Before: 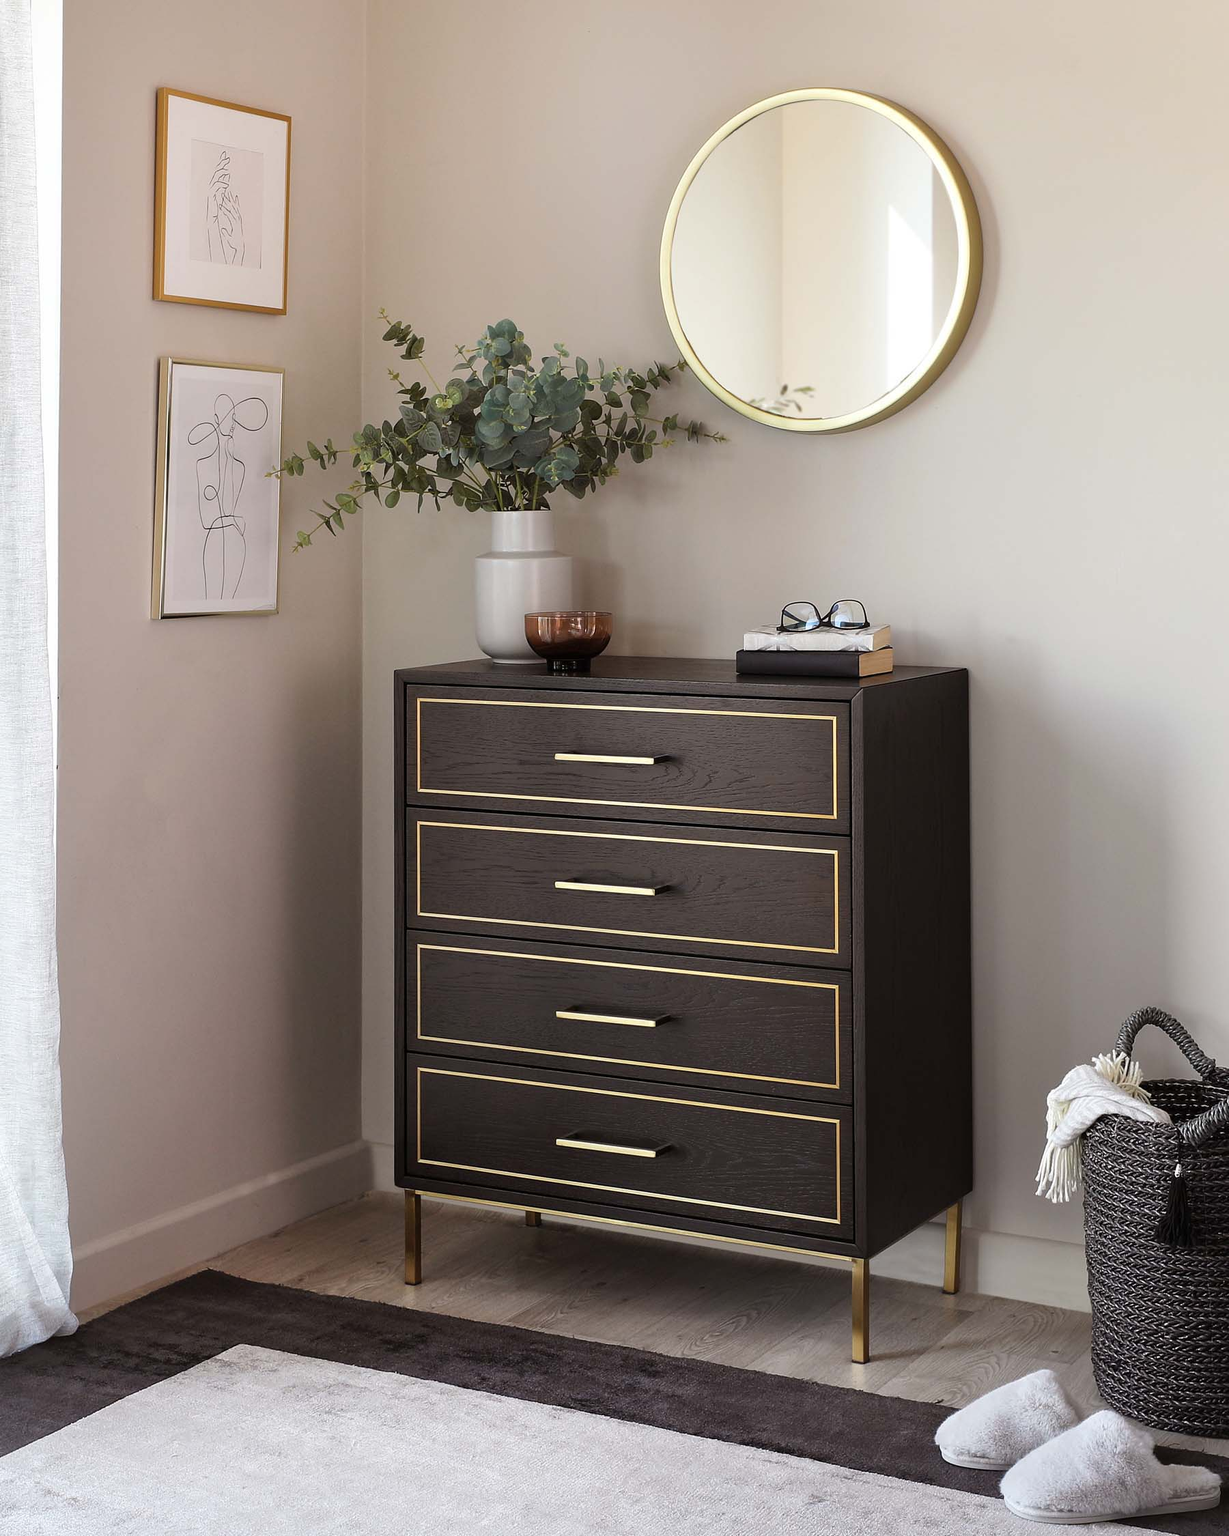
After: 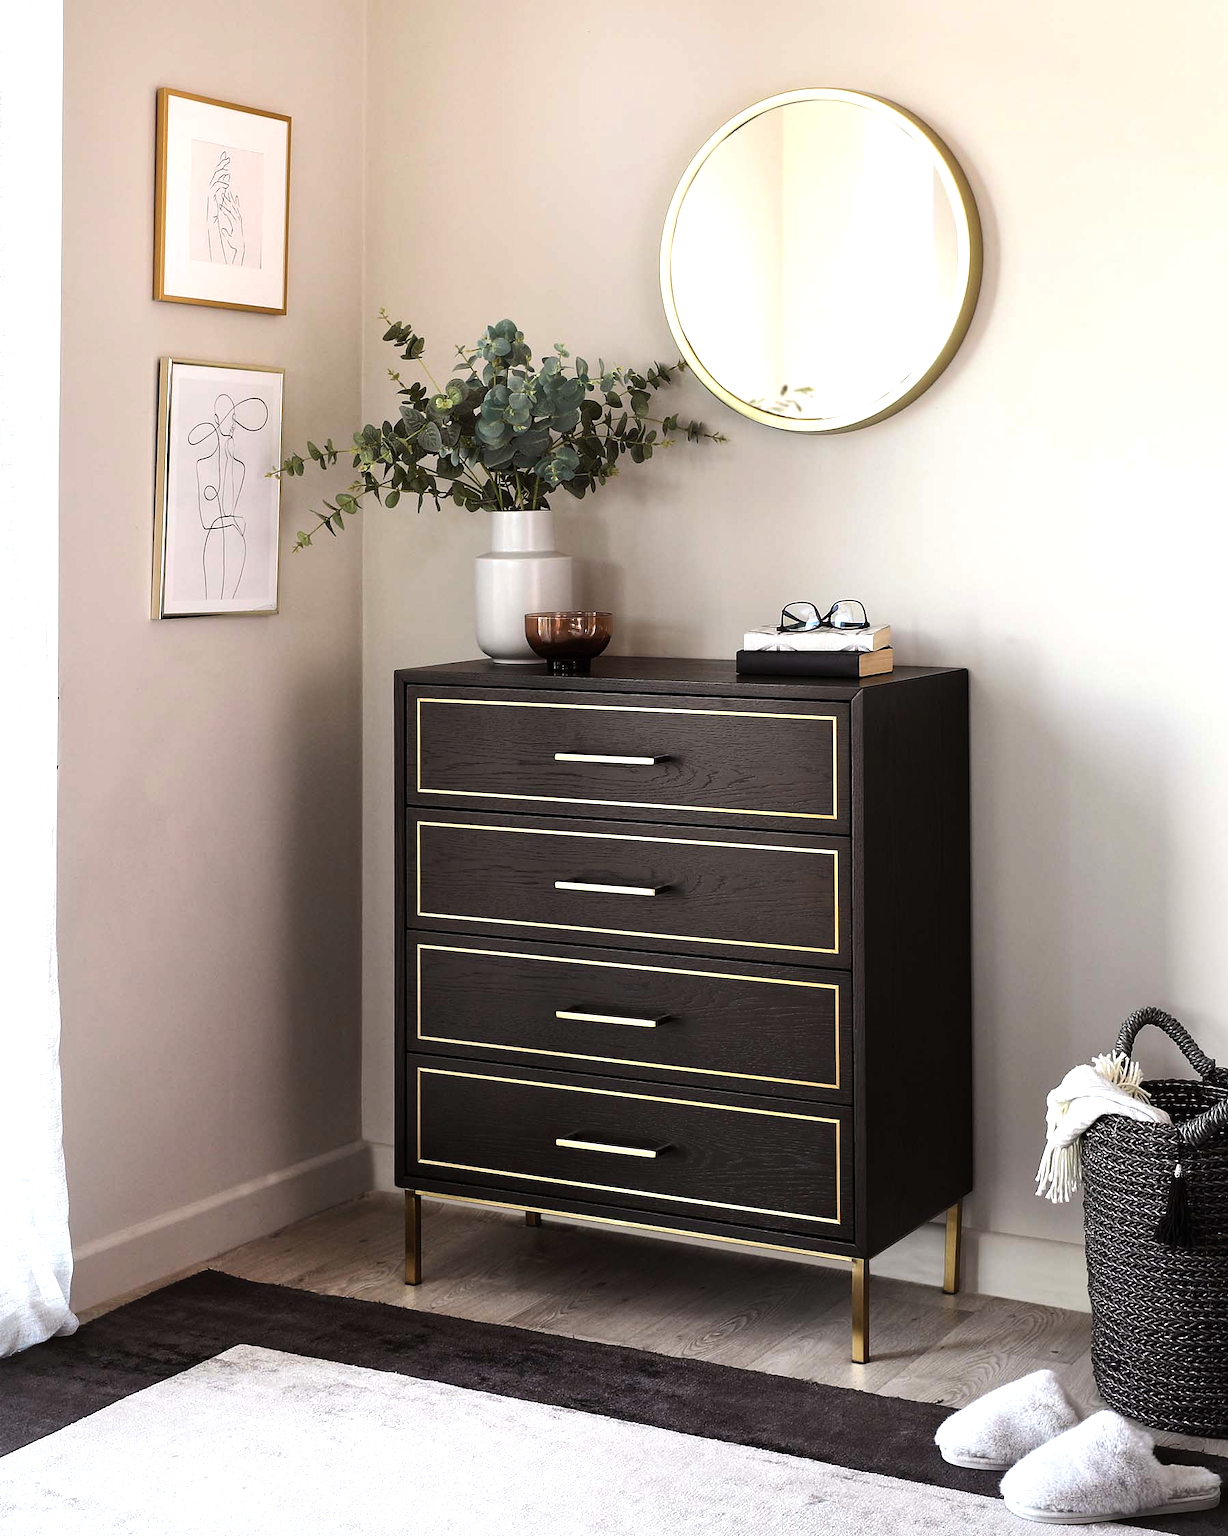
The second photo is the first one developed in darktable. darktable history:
tone equalizer: -8 EV -0.717 EV, -7 EV -0.725 EV, -6 EV -0.581 EV, -5 EV -0.367 EV, -3 EV 0.388 EV, -2 EV 0.6 EV, -1 EV 0.683 EV, +0 EV 0.768 EV, edges refinement/feathering 500, mask exposure compensation -1.57 EV, preserve details no
